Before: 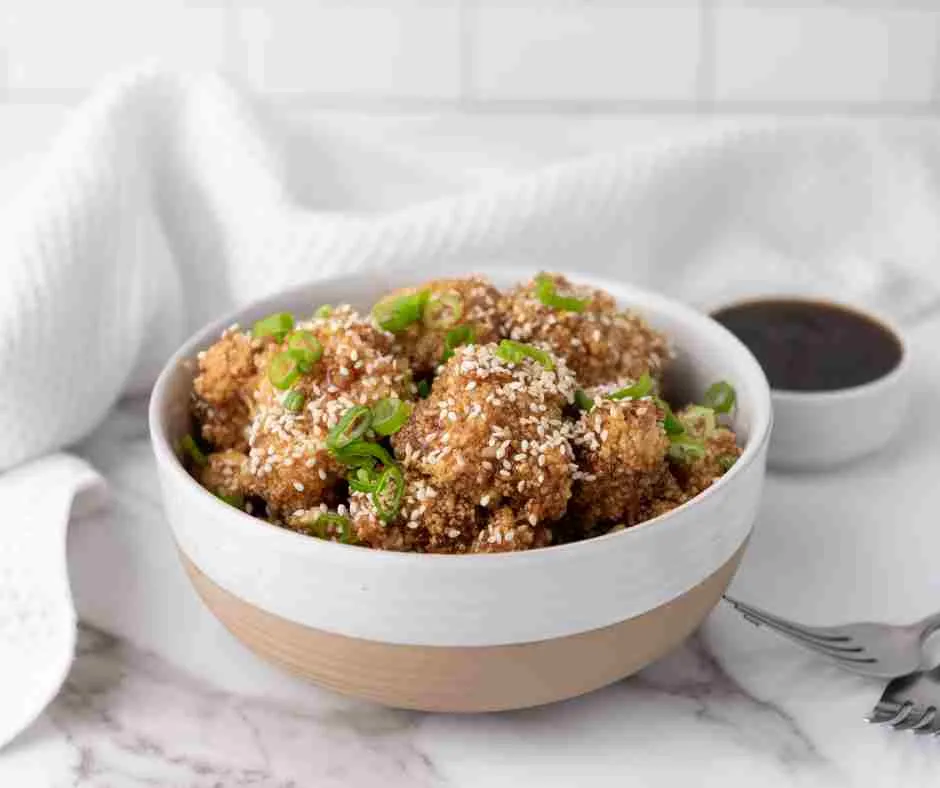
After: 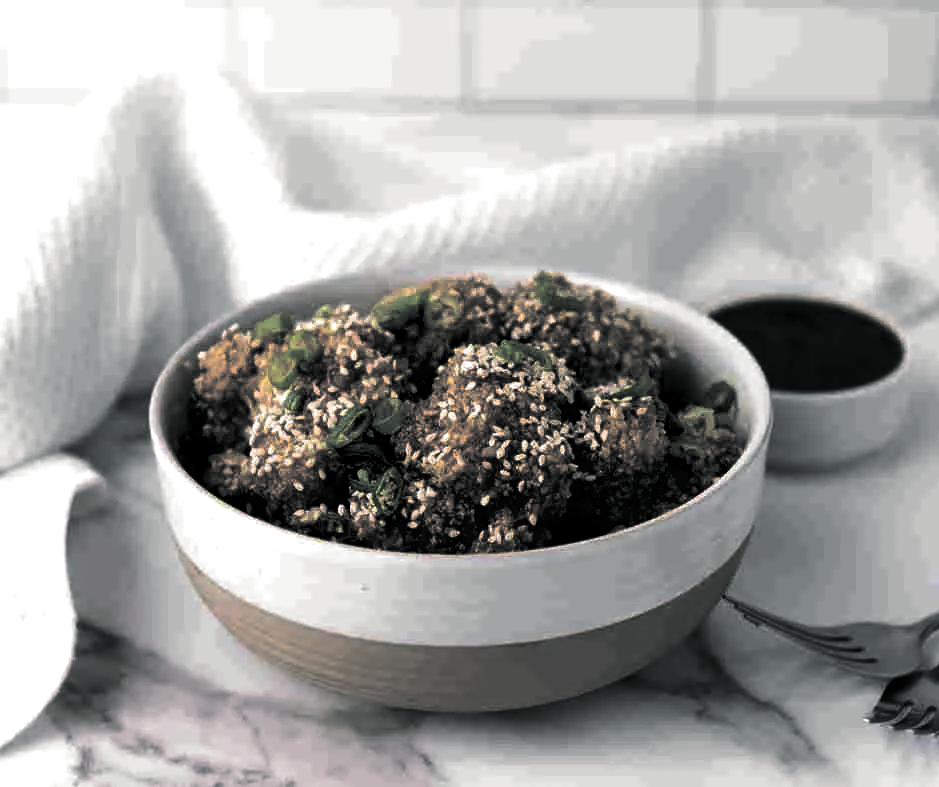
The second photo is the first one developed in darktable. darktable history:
contrast brightness saturation: brightness -0.52
split-toning: shadows › hue 190.8°, shadows › saturation 0.05, highlights › hue 54°, highlights › saturation 0.05, compress 0%
color balance: contrast 10%
